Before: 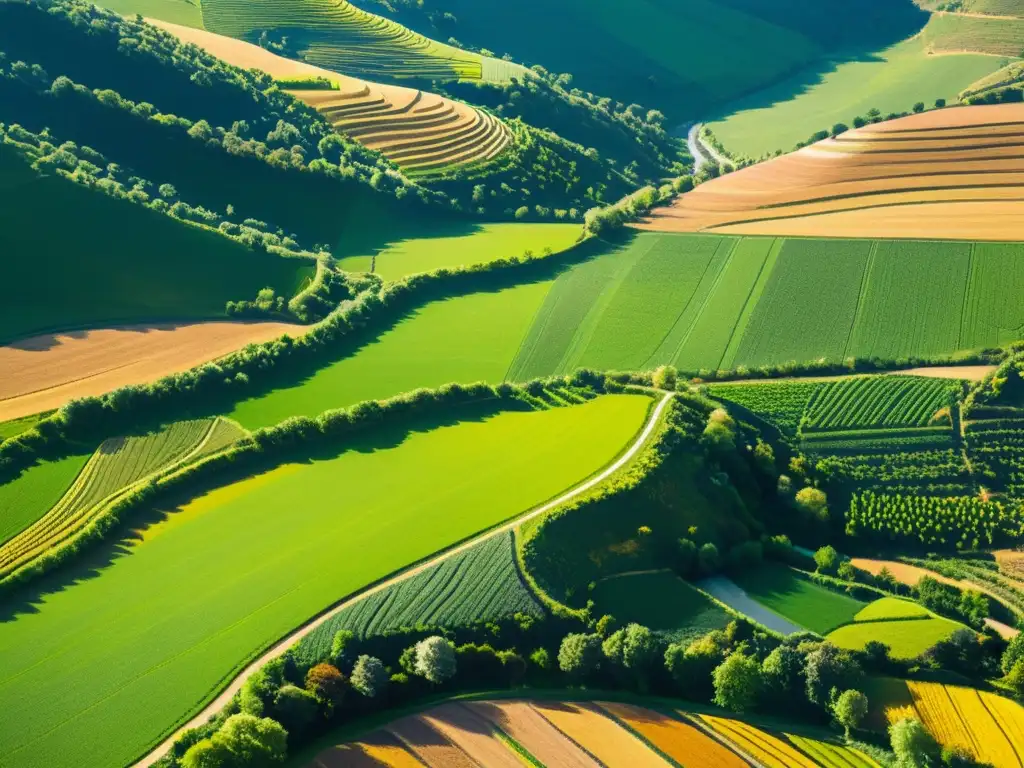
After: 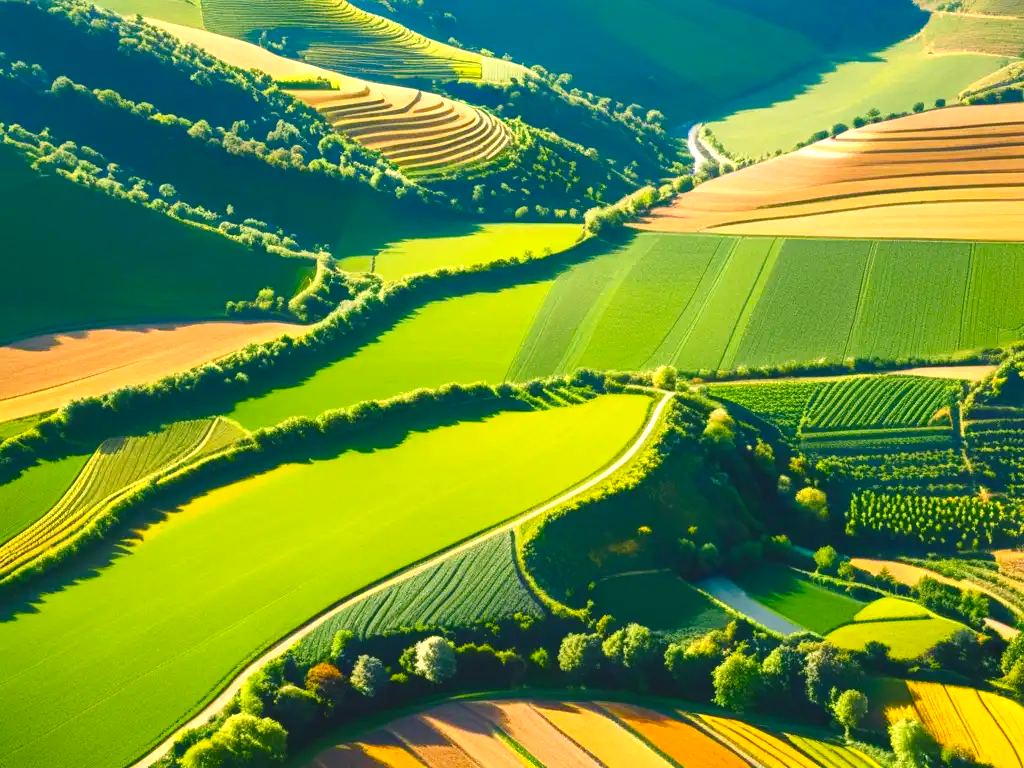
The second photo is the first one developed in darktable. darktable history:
exposure: black level correction 0, exposure 0.5 EV, compensate exposure bias true, compensate highlight preservation false
color balance rgb: shadows lift › chroma 2%, shadows lift › hue 247.2°, power › chroma 0.3%, power › hue 25.2°, highlights gain › chroma 3%, highlights gain › hue 60°, global offset › luminance 0.75%, perceptual saturation grading › global saturation 20%, perceptual saturation grading › highlights -20%, perceptual saturation grading › shadows 30%, global vibrance 20%
